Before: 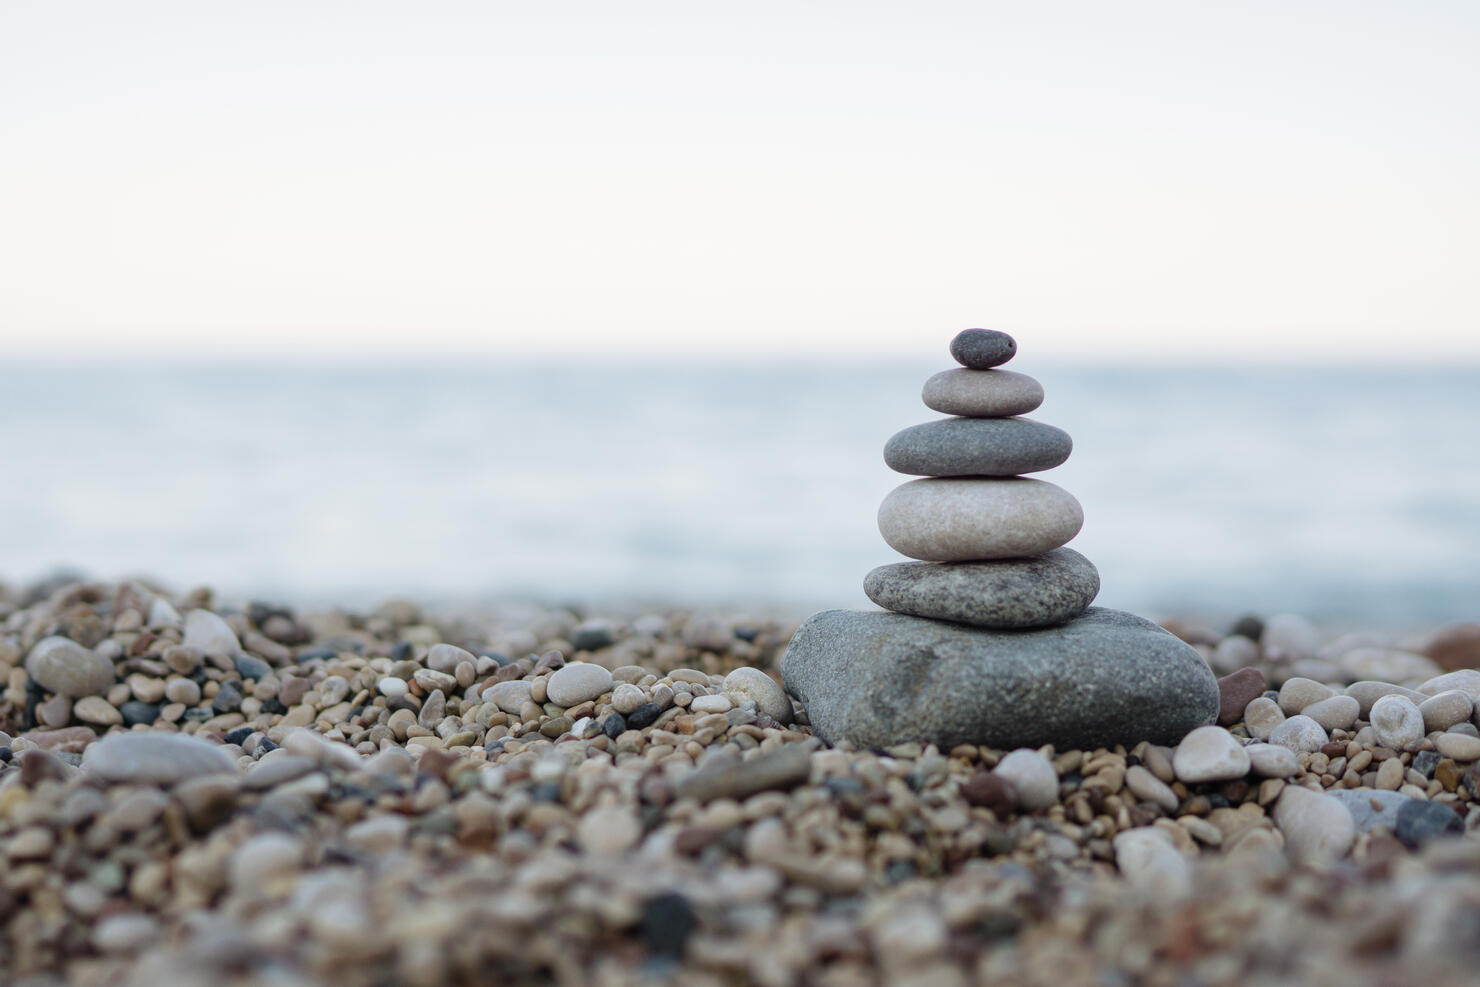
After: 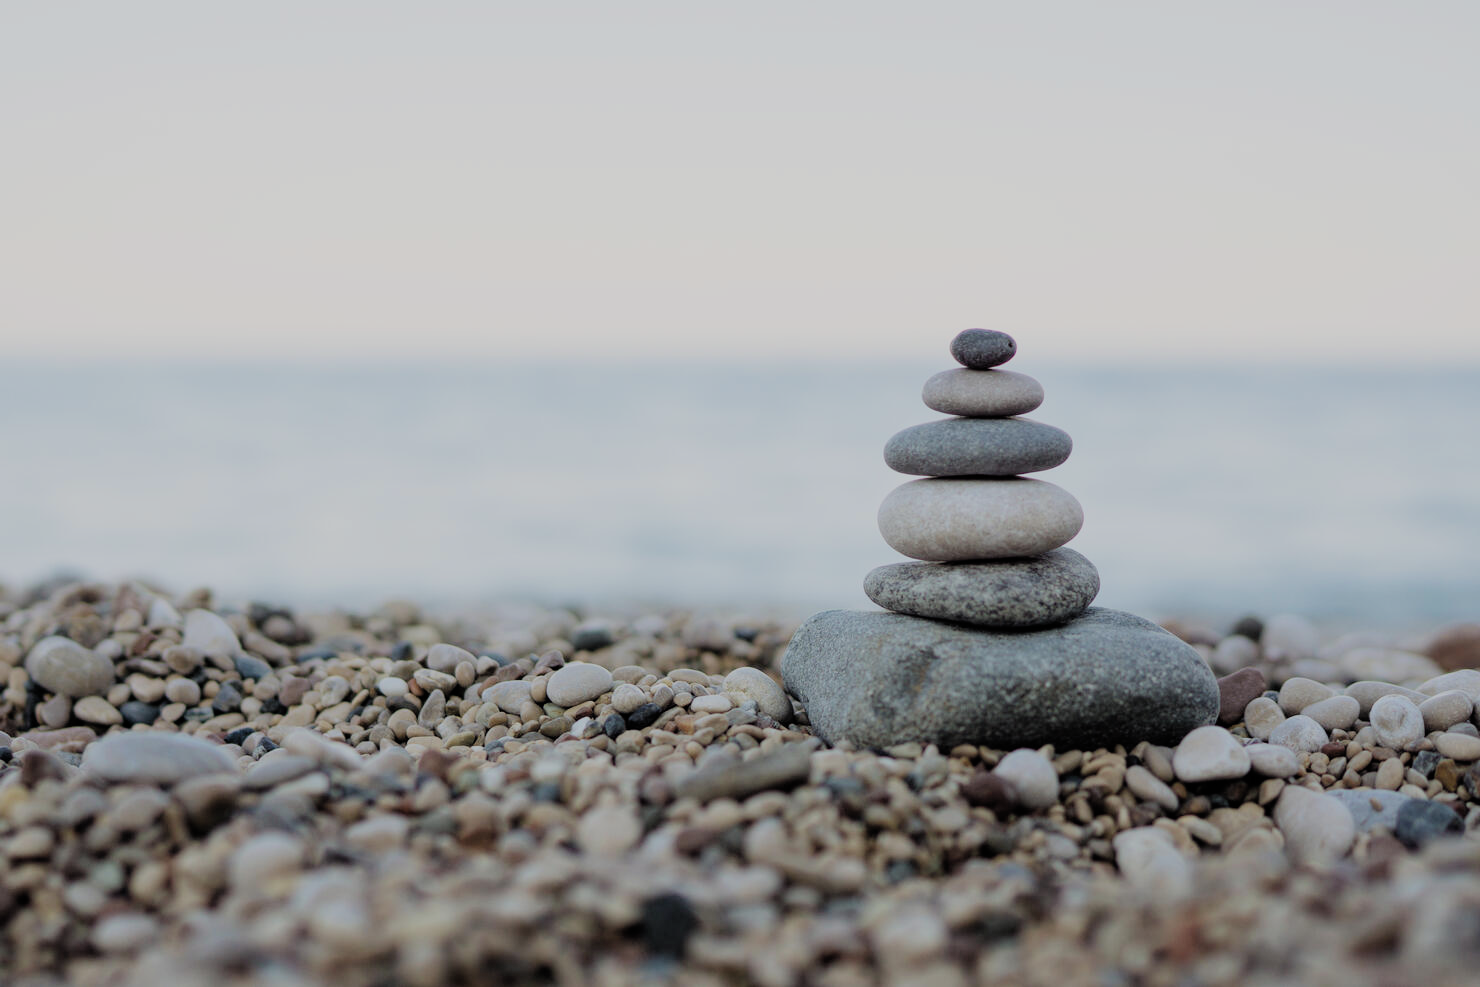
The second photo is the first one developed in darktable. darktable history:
filmic rgb: black relative exposure -7.09 EV, white relative exposure 5.34 EV, hardness 3.02, add noise in highlights 0.002, color science v3 (2019), use custom middle-gray values true, contrast in highlights soft
